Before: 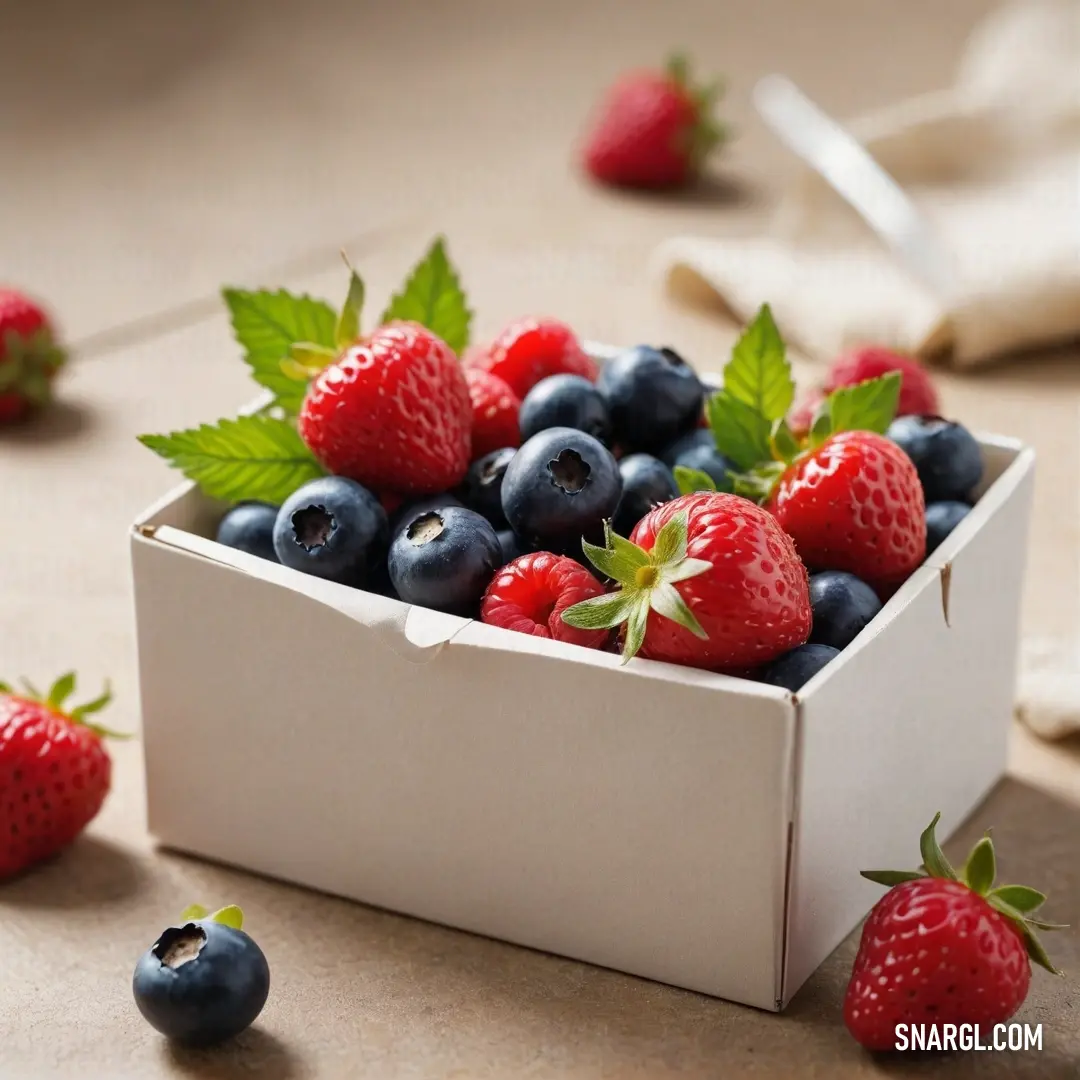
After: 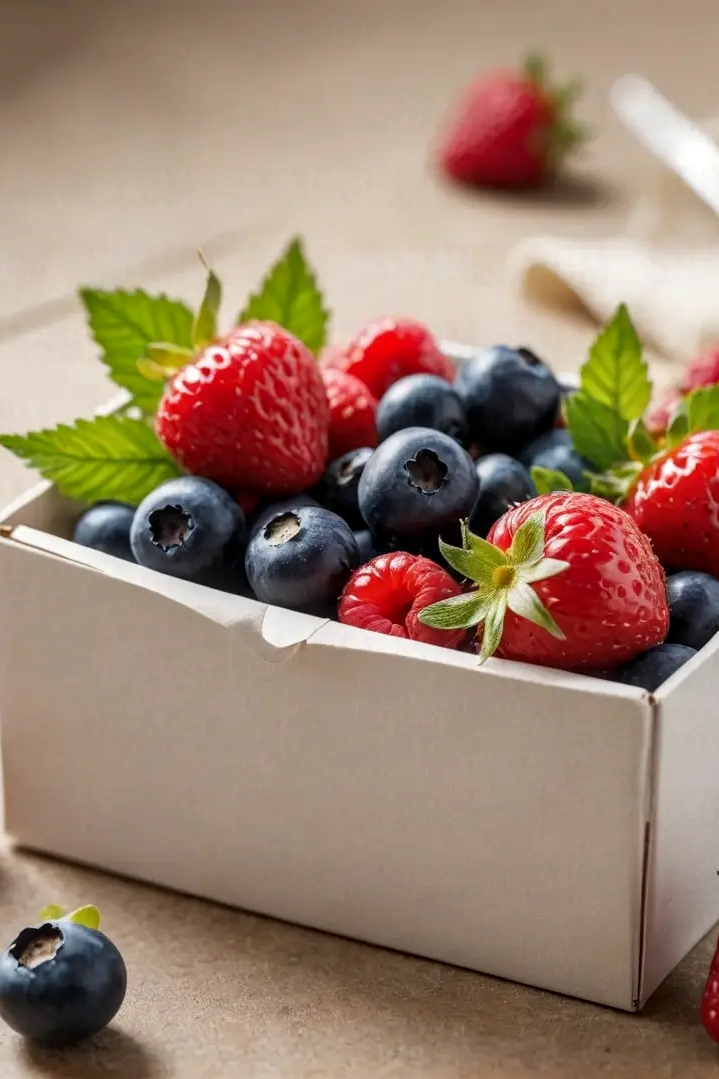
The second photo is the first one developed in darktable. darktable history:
crop and rotate: left 13.329%, right 20.022%
local contrast: on, module defaults
